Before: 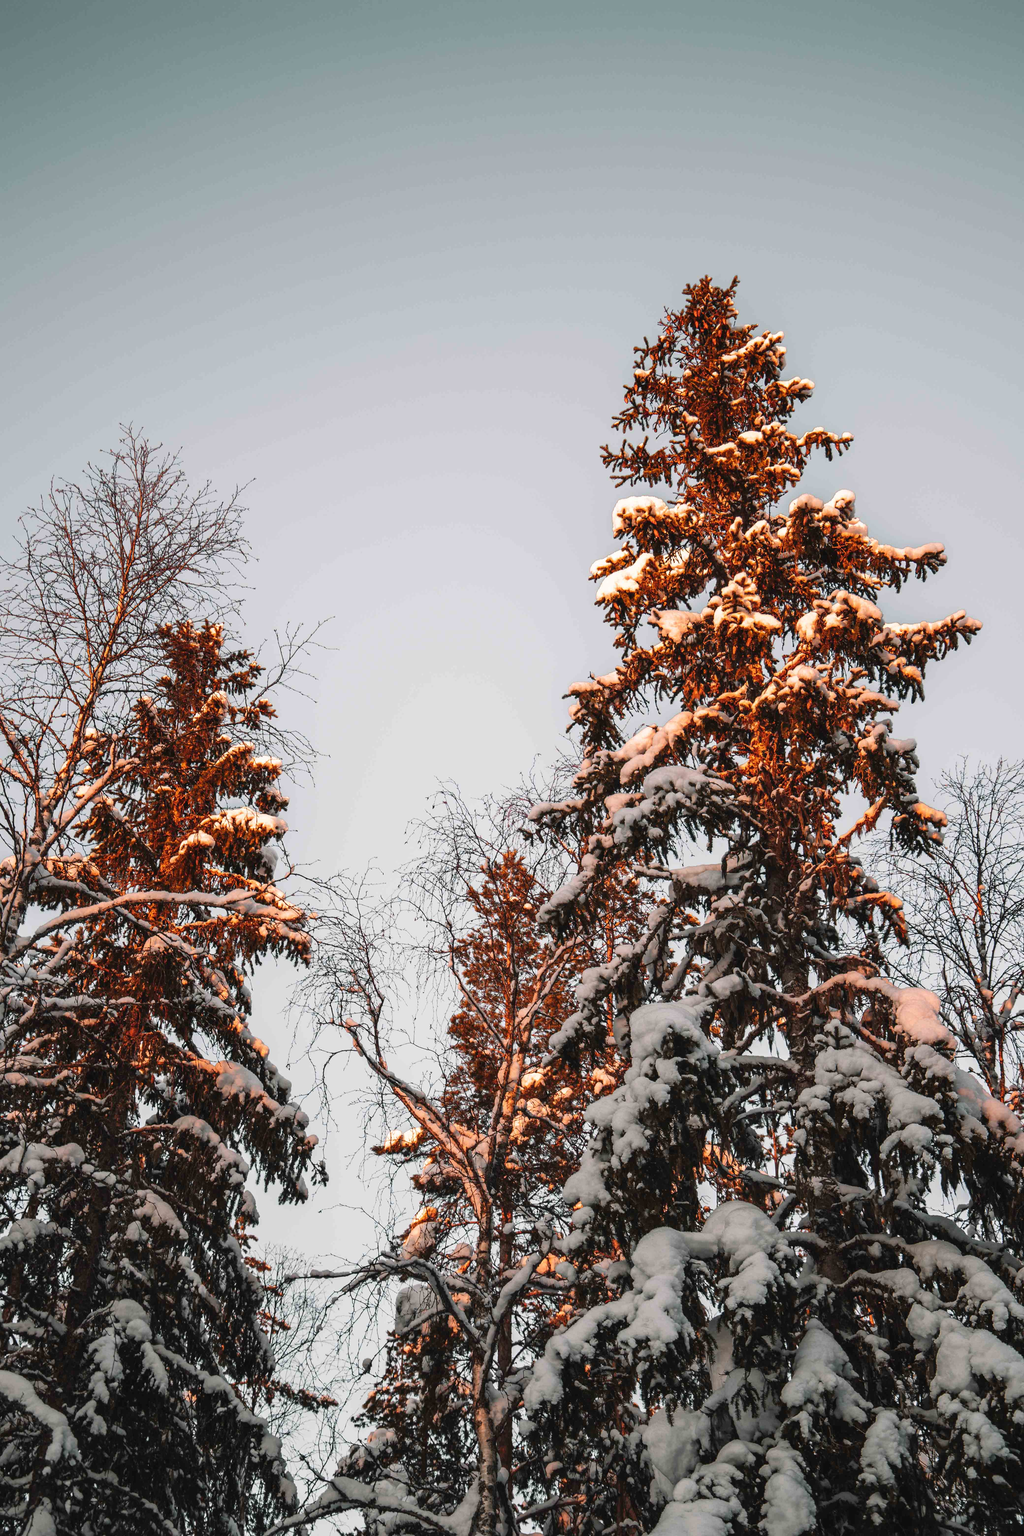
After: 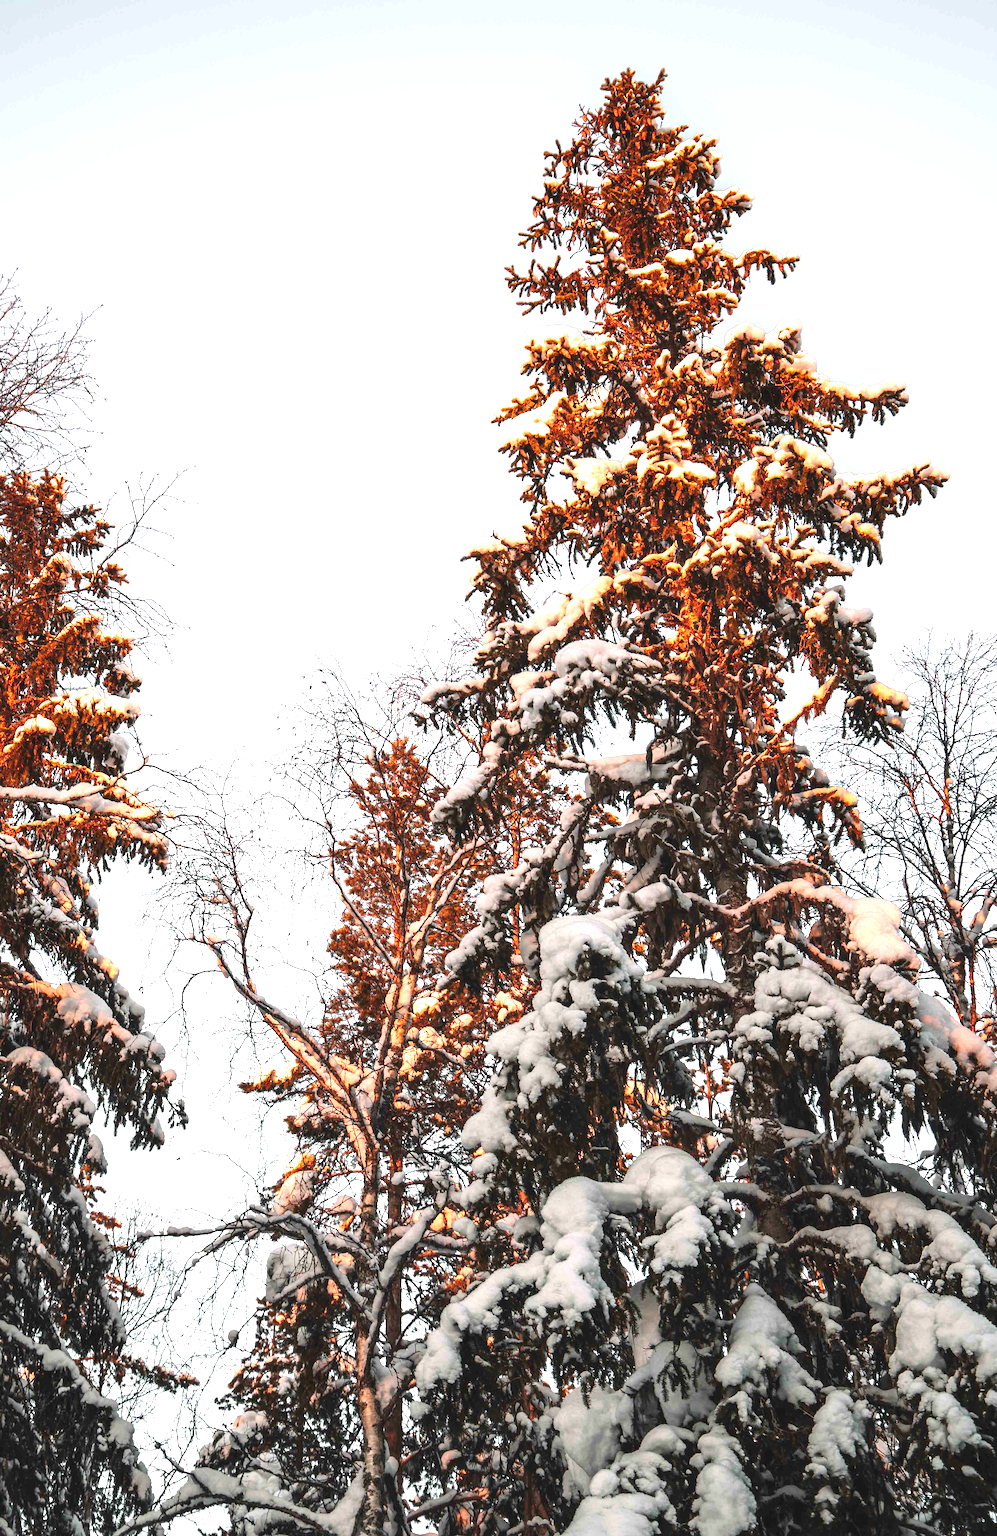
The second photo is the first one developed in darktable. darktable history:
crop: left 16.345%, top 14.15%
exposure: black level correction 0, exposure 1.001 EV, compensate exposure bias true, compensate highlight preservation false
